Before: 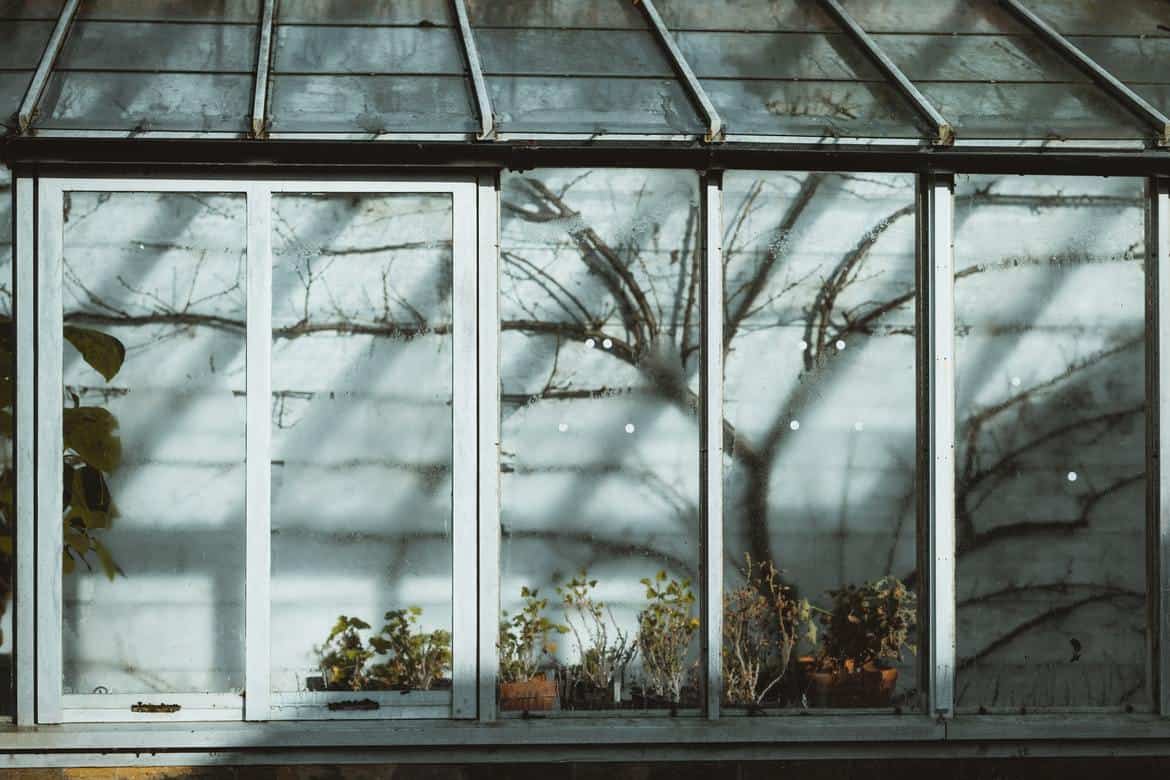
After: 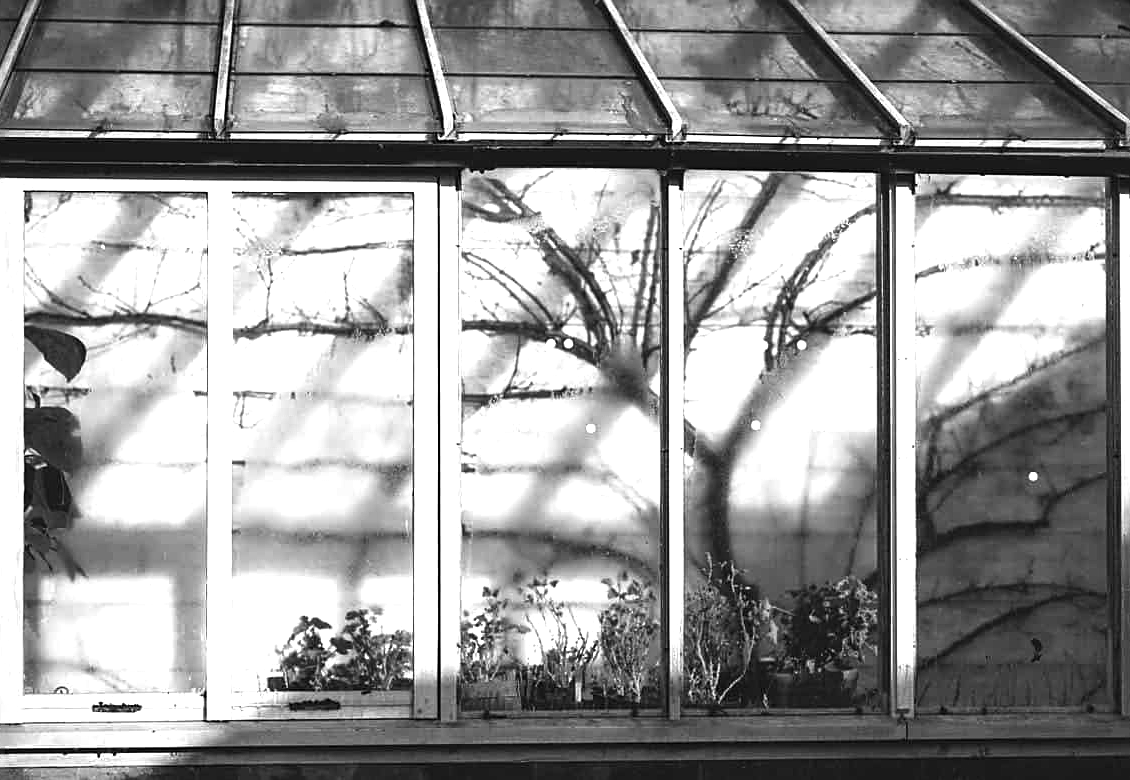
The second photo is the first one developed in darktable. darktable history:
sharpen: on, module defaults
contrast brightness saturation: brightness -0.089
color zones: curves: ch0 [(0, 0.613) (0.01, 0.613) (0.245, 0.448) (0.498, 0.529) (0.642, 0.665) (0.879, 0.777) (0.99, 0.613)]; ch1 [(0, 0) (0.143, 0) (0.286, 0) (0.429, 0) (0.571, 0) (0.714, 0) (0.857, 0)]
exposure: black level correction 0, exposure 0.894 EV, compensate highlight preservation false
crop and rotate: left 3.397%
